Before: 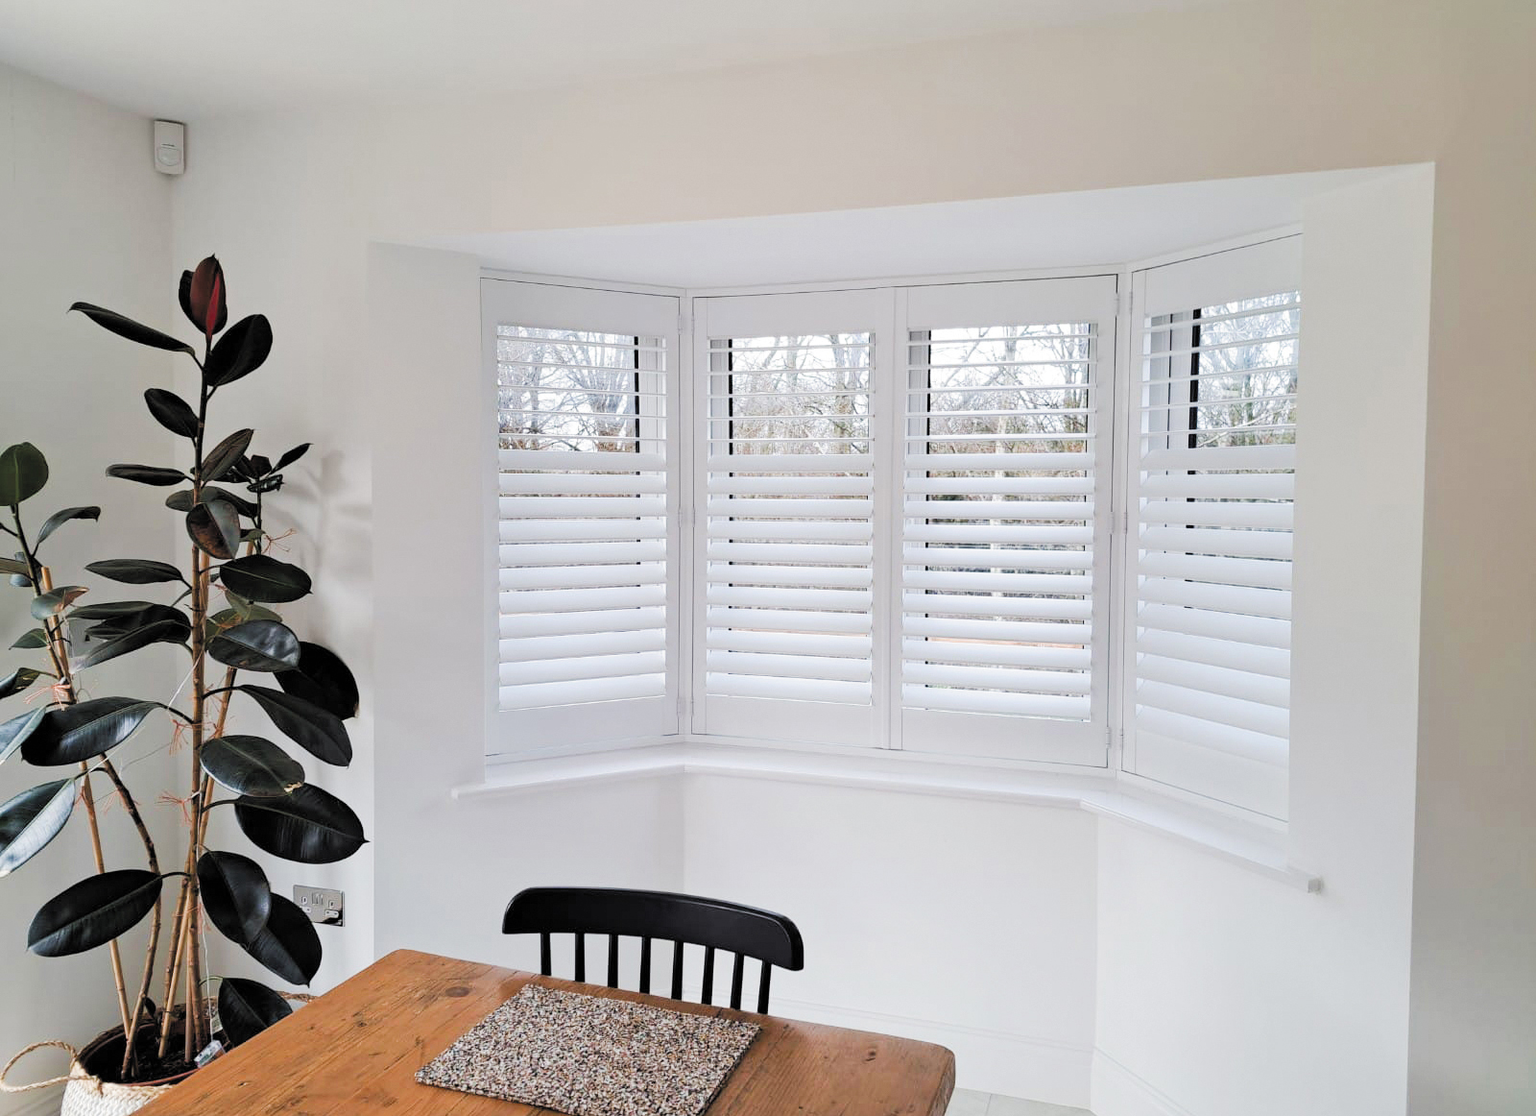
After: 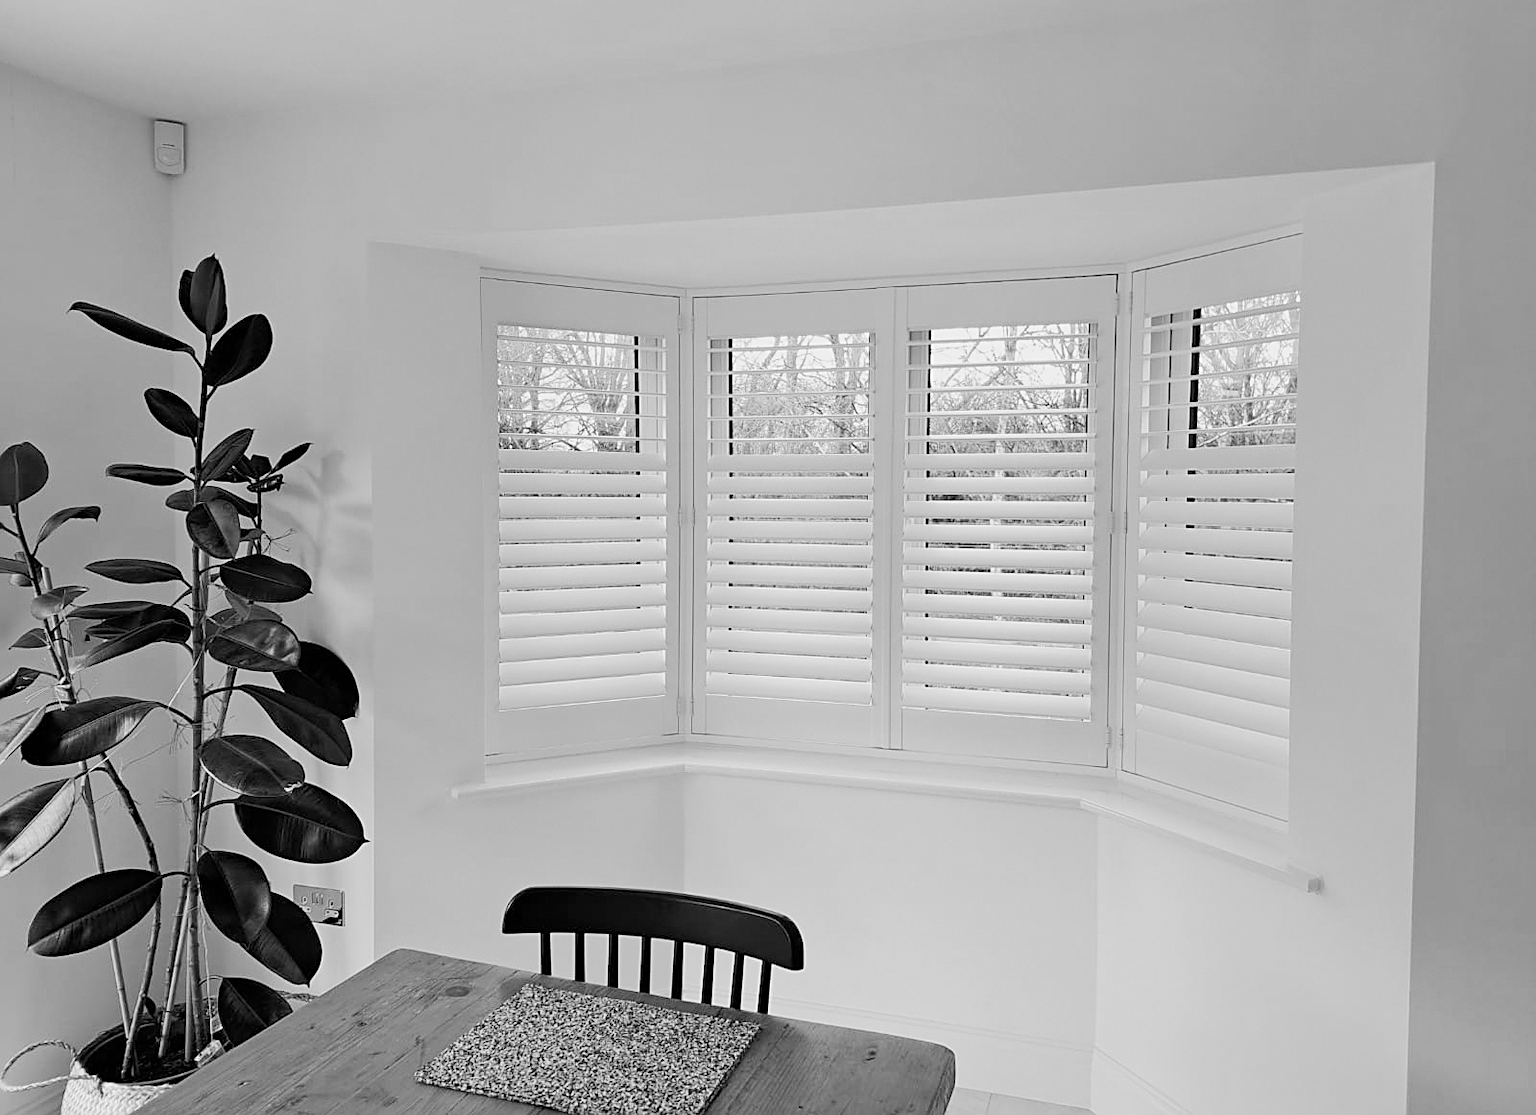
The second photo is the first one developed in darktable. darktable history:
monochrome: a -71.75, b 75.82
sharpen: on, module defaults
